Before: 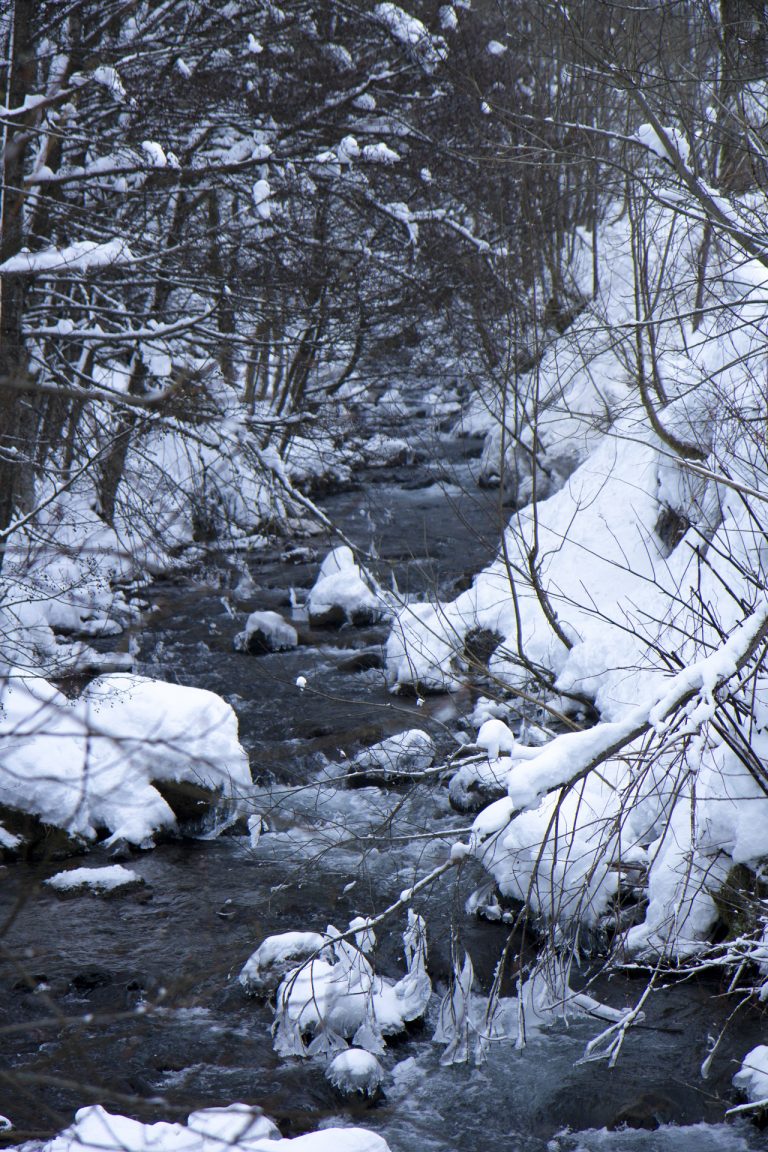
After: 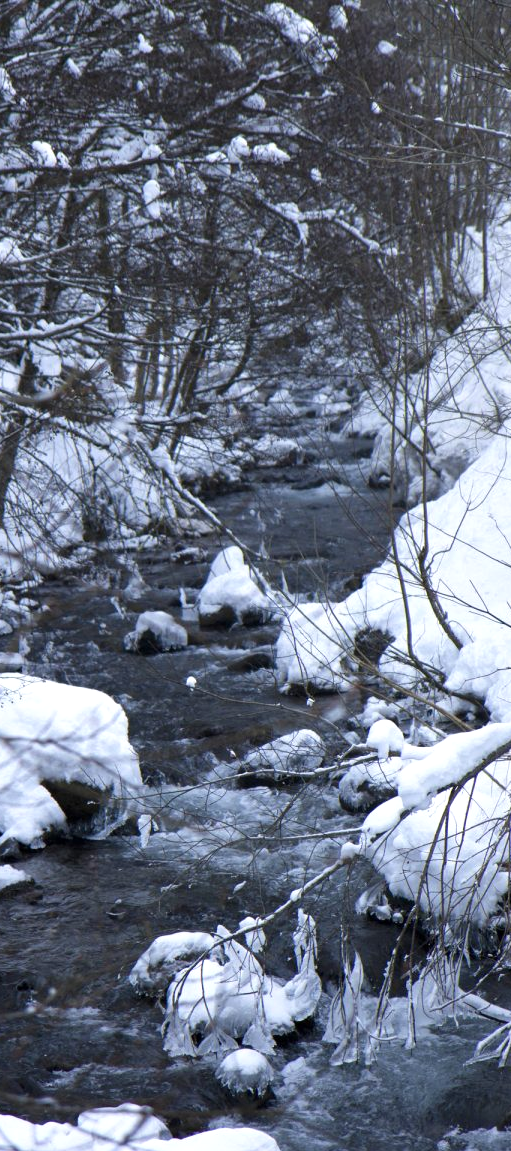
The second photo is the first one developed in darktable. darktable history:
crop and rotate: left 14.385%, right 18.948%
exposure: exposure 0.217 EV, compensate highlight preservation false
